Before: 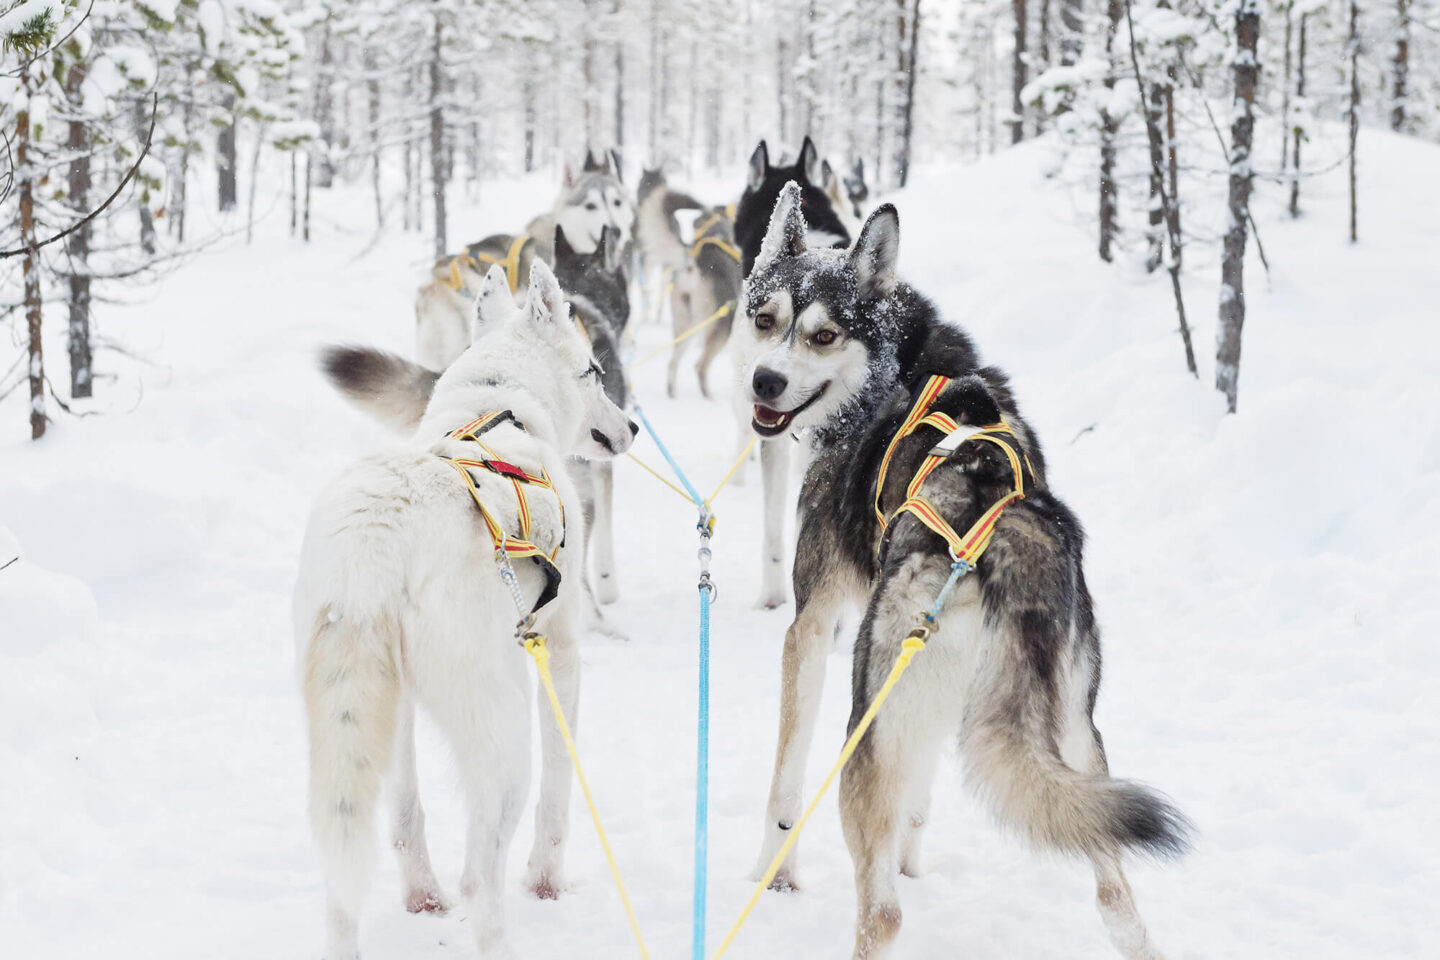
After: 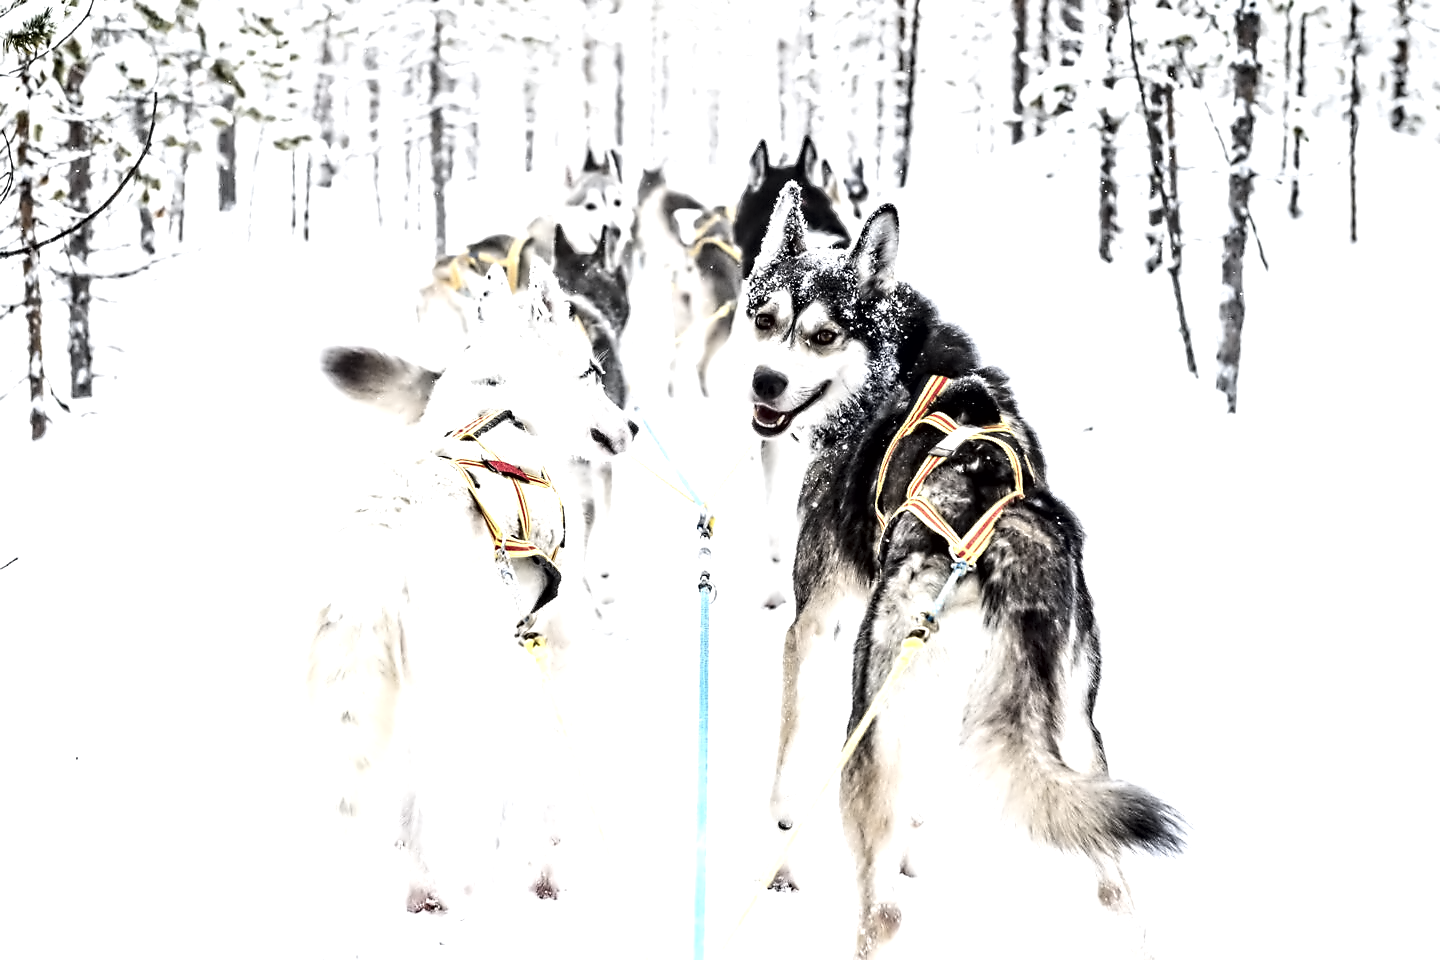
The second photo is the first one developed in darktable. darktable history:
contrast equalizer: octaves 7, y [[0.5, 0.542, 0.583, 0.625, 0.667, 0.708], [0.5 ×6], [0.5 ×6], [0, 0.033, 0.067, 0.1, 0.133, 0.167], [0, 0.05, 0.1, 0.15, 0.2, 0.25]]
tone equalizer: -8 EV -1.08 EV, -7 EV -1.01 EV, -6 EV -0.867 EV, -5 EV -0.578 EV, -3 EV 0.578 EV, -2 EV 0.867 EV, -1 EV 1.01 EV, +0 EV 1.08 EV, edges refinement/feathering 500, mask exposure compensation -1.57 EV, preserve details no
contrast brightness saturation: saturation -0.17
exposure: exposure -0.064 EV, compensate highlight preservation false
